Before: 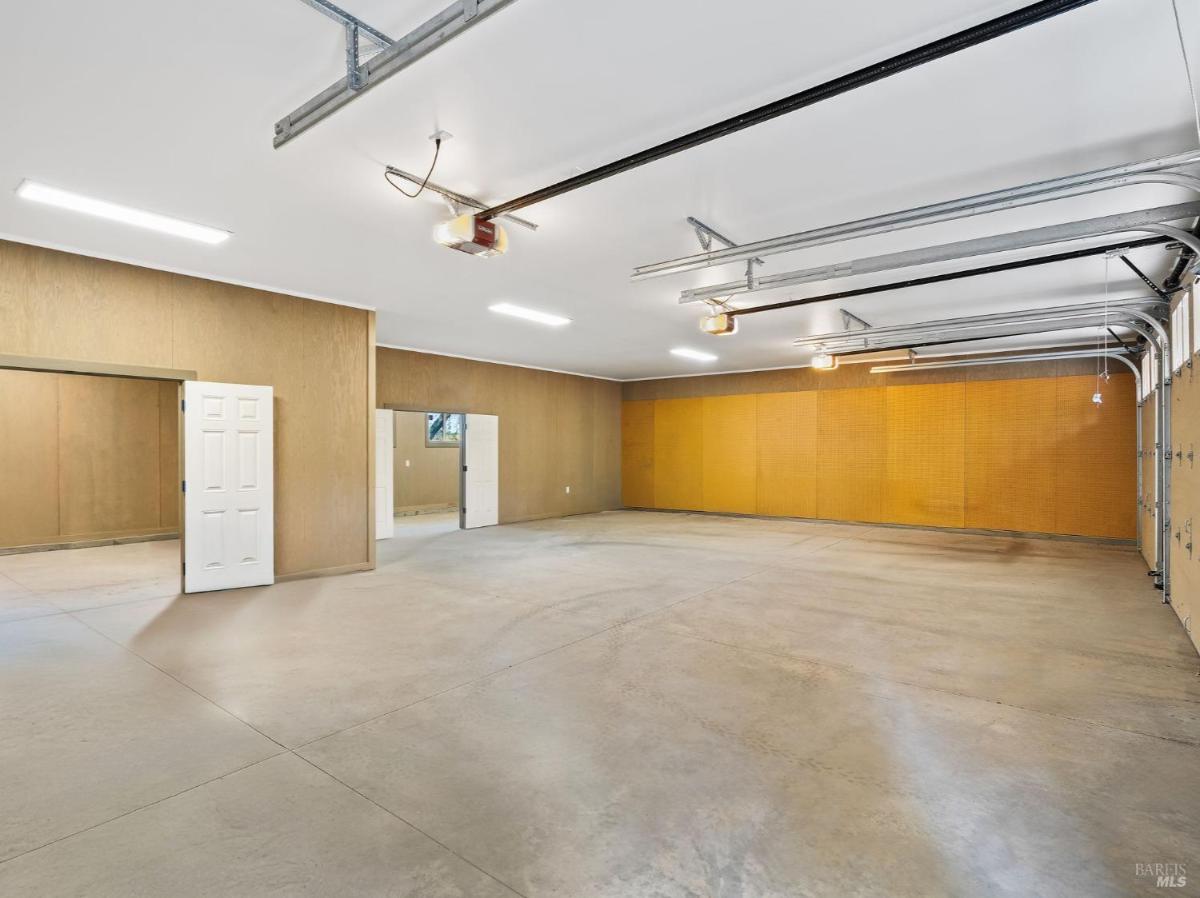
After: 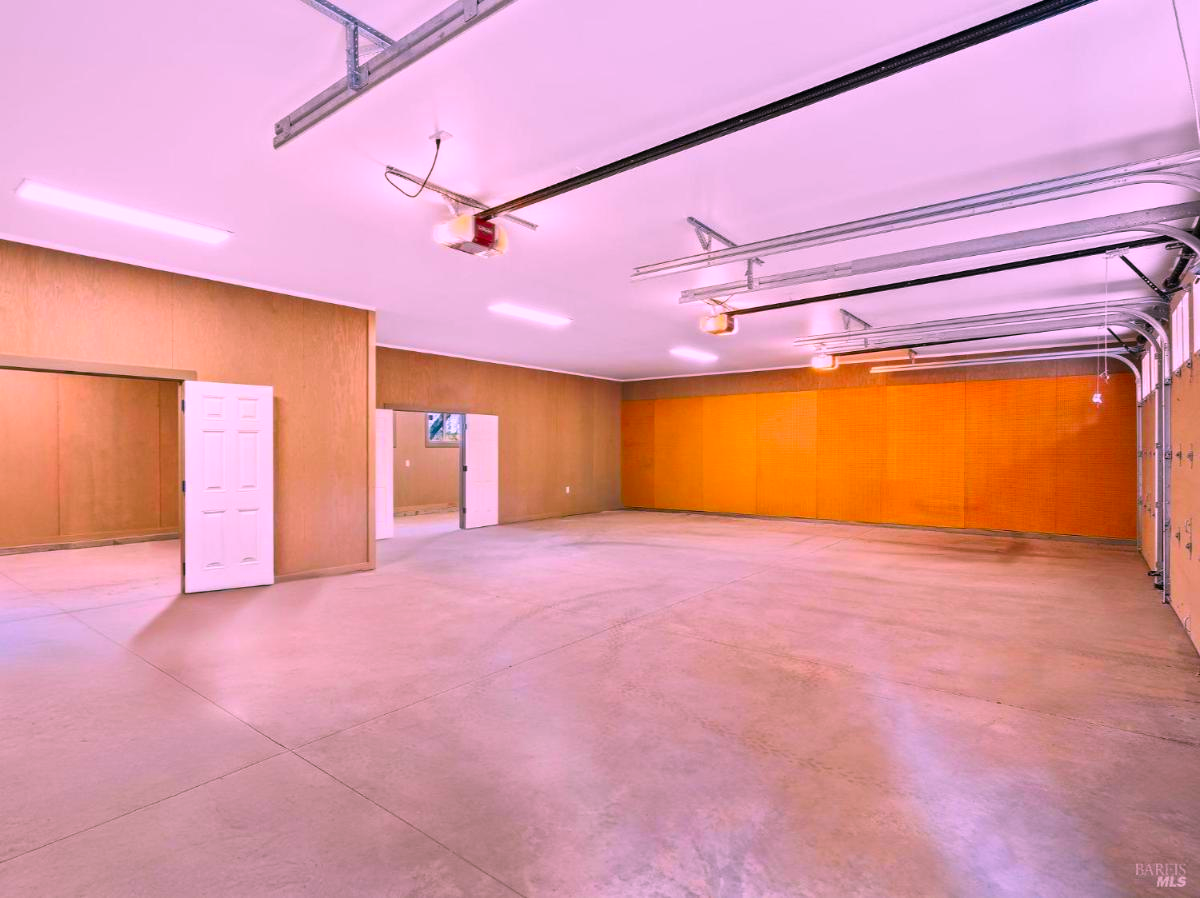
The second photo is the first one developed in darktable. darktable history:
color correction: highlights a* 18.86, highlights b* -11.68, saturation 1.7
